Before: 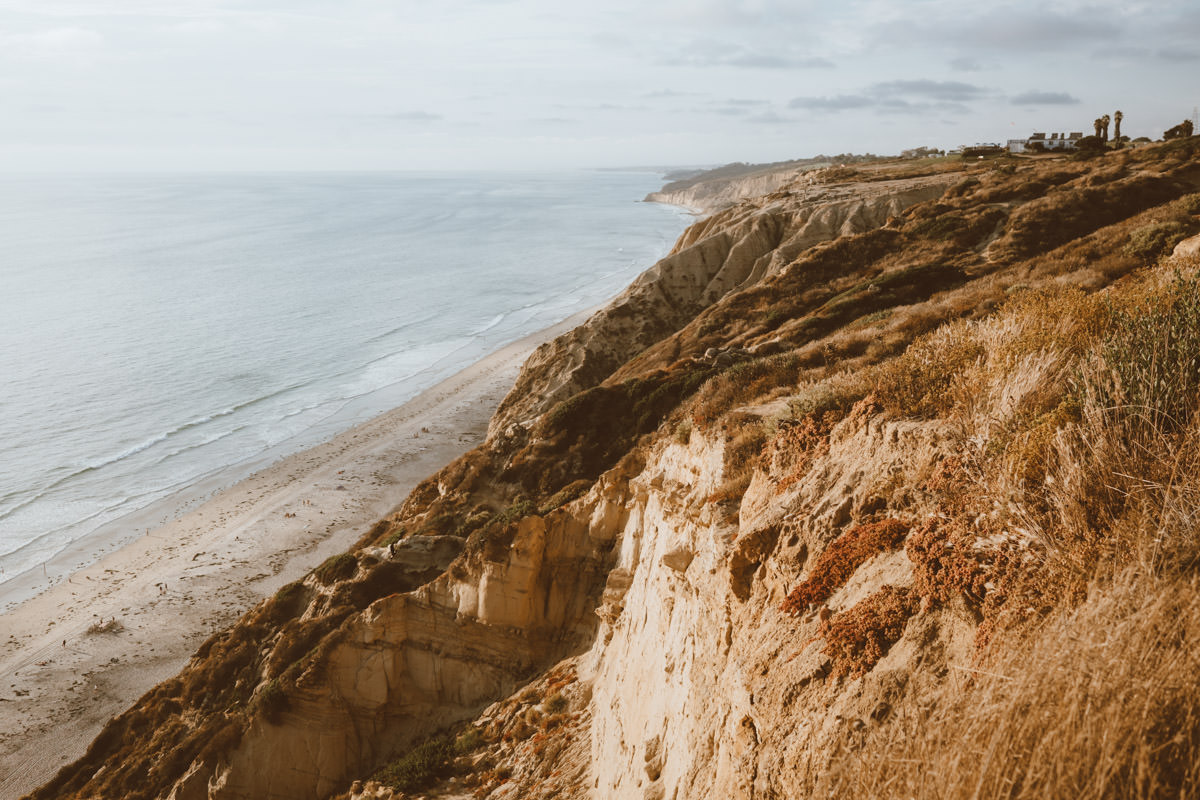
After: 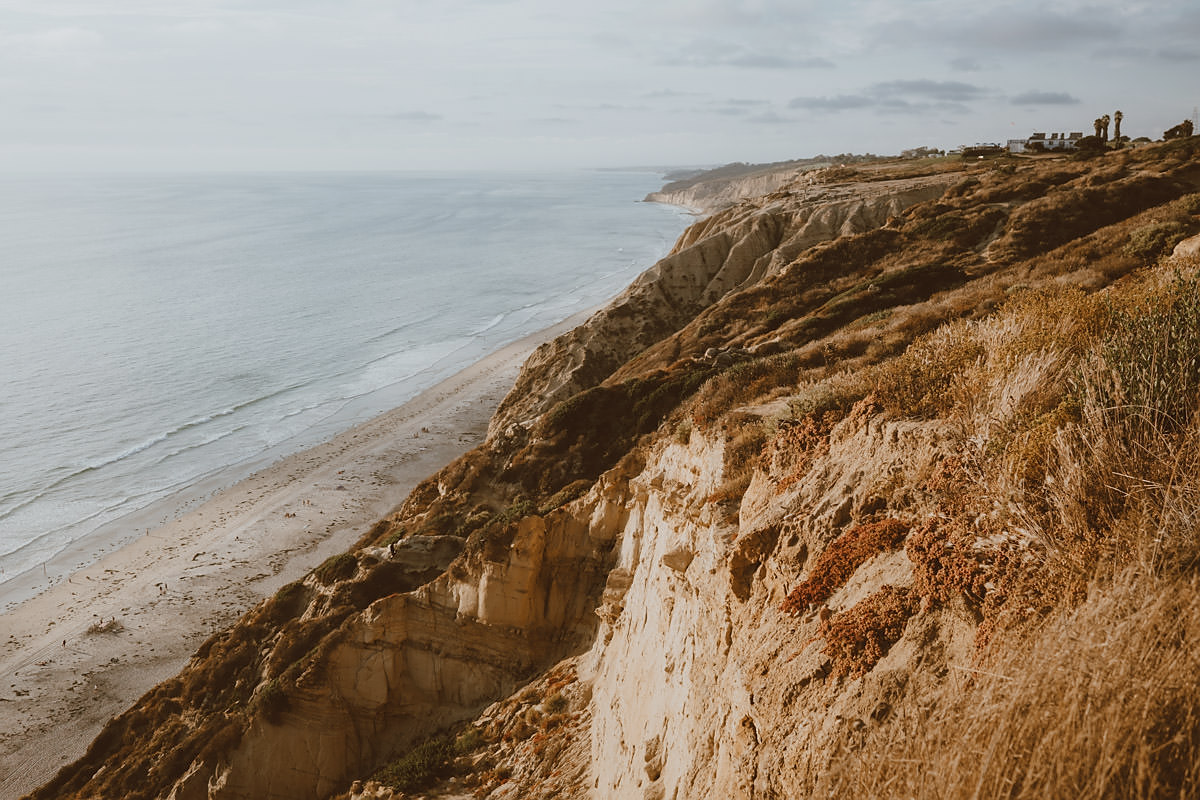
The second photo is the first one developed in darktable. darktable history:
exposure: exposure -0.293 EV, compensate highlight preservation false
sharpen: radius 0.969, amount 0.604
